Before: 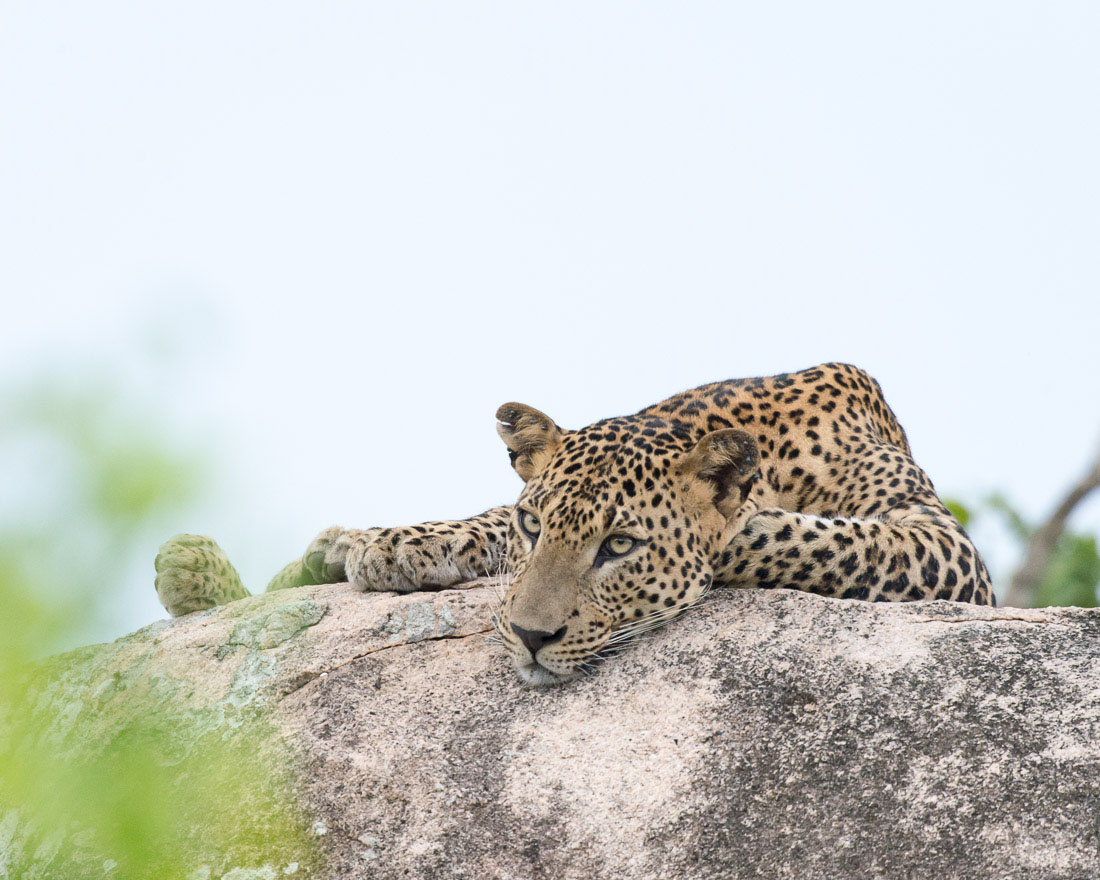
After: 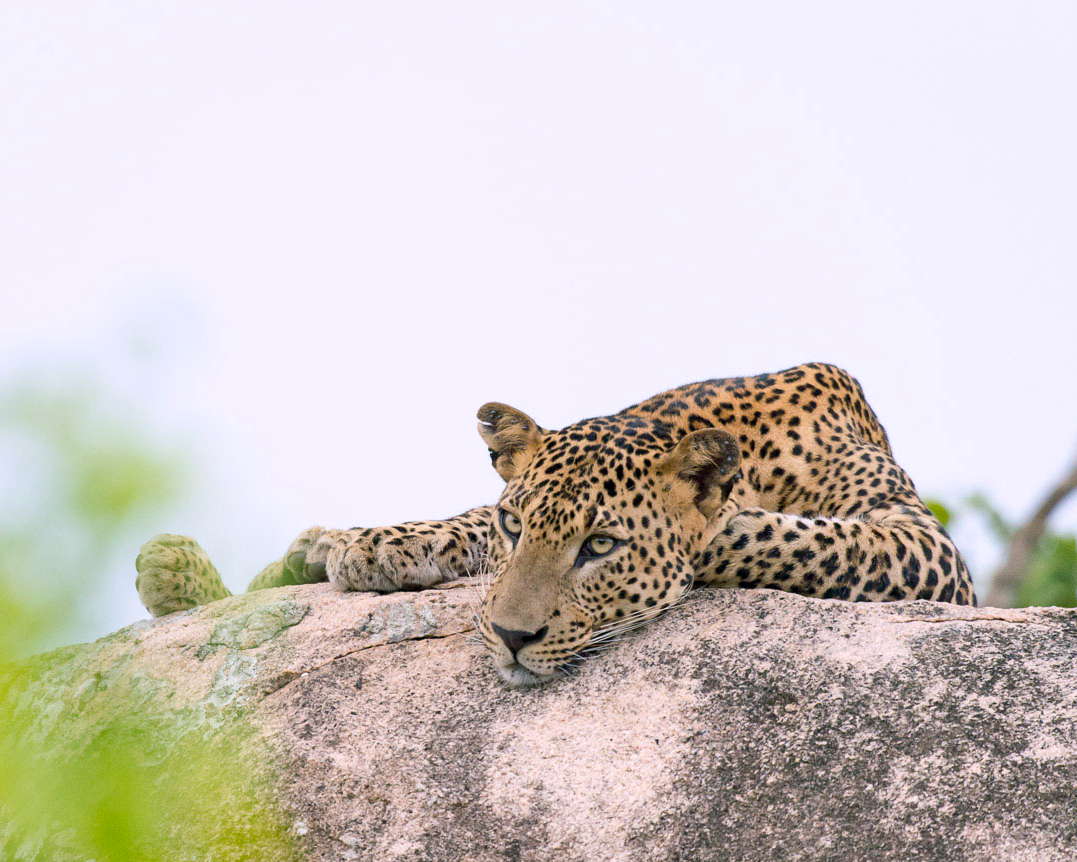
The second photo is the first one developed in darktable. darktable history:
crop: left 1.743%, right 0.268%, bottom 2.011%
color balance rgb: shadows lift › chroma 2%, shadows lift › hue 217.2°, power › chroma 0.25%, power › hue 60°, highlights gain › chroma 1.5%, highlights gain › hue 309.6°, global offset › luminance -0.5%, perceptual saturation grading › global saturation 15%, global vibrance 20%
